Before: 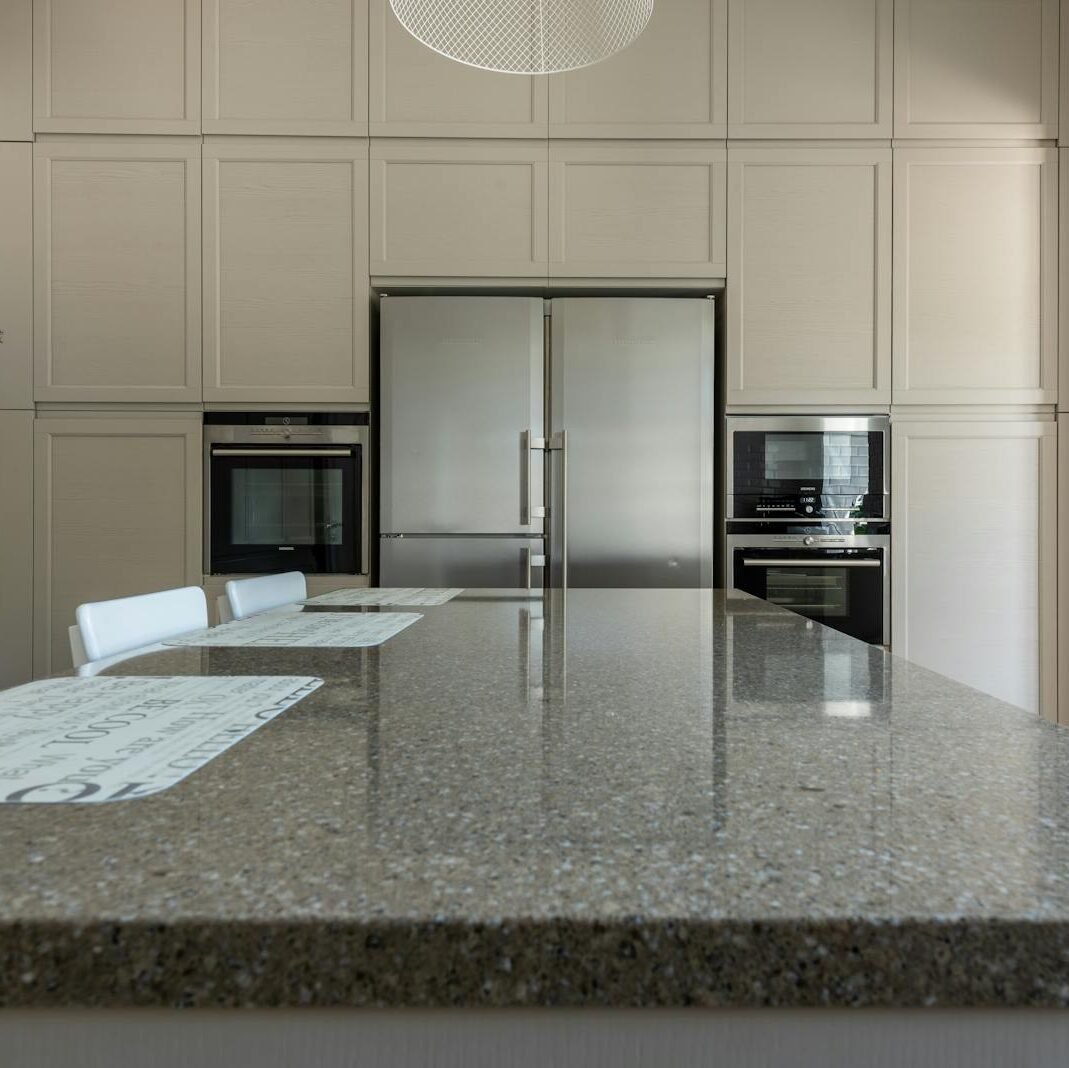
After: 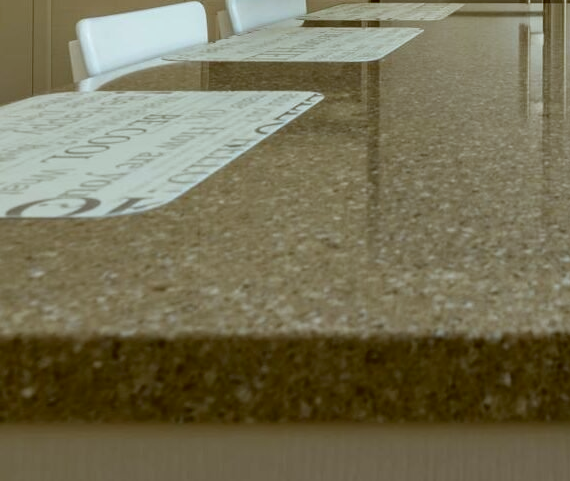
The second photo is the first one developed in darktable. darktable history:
crop and rotate: top 54.778%, right 46.61%, bottom 0.159%
color balance: lift [1.004, 1.002, 1.002, 0.998], gamma [1, 1.007, 1.002, 0.993], gain [1, 0.977, 1.013, 1.023], contrast -3.64%
color correction: highlights a* -0.482, highlights b* 0.161, shadows a* 4.66, shadows b* 20.72
